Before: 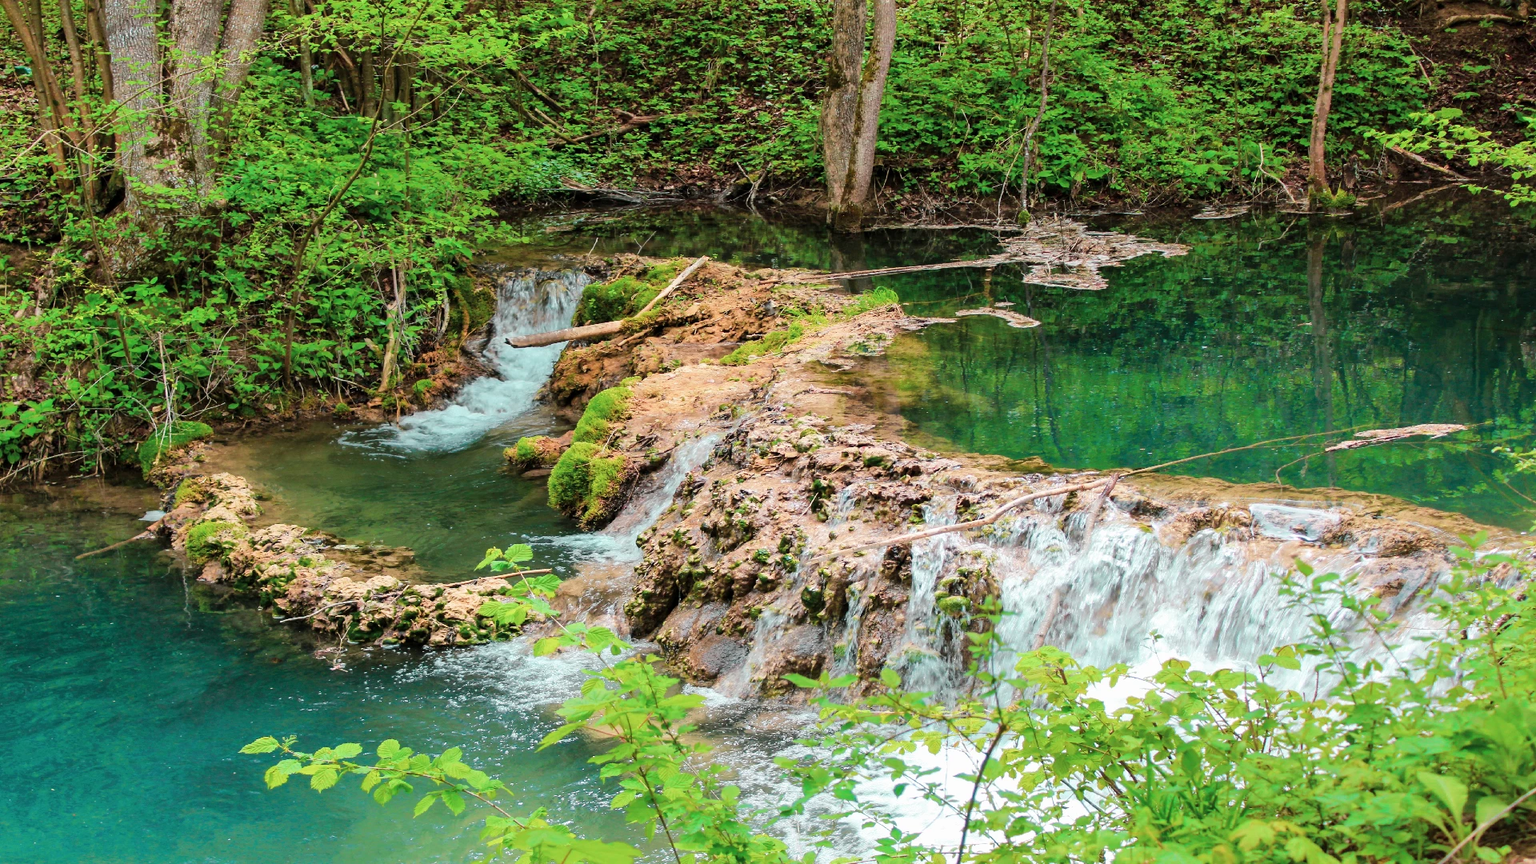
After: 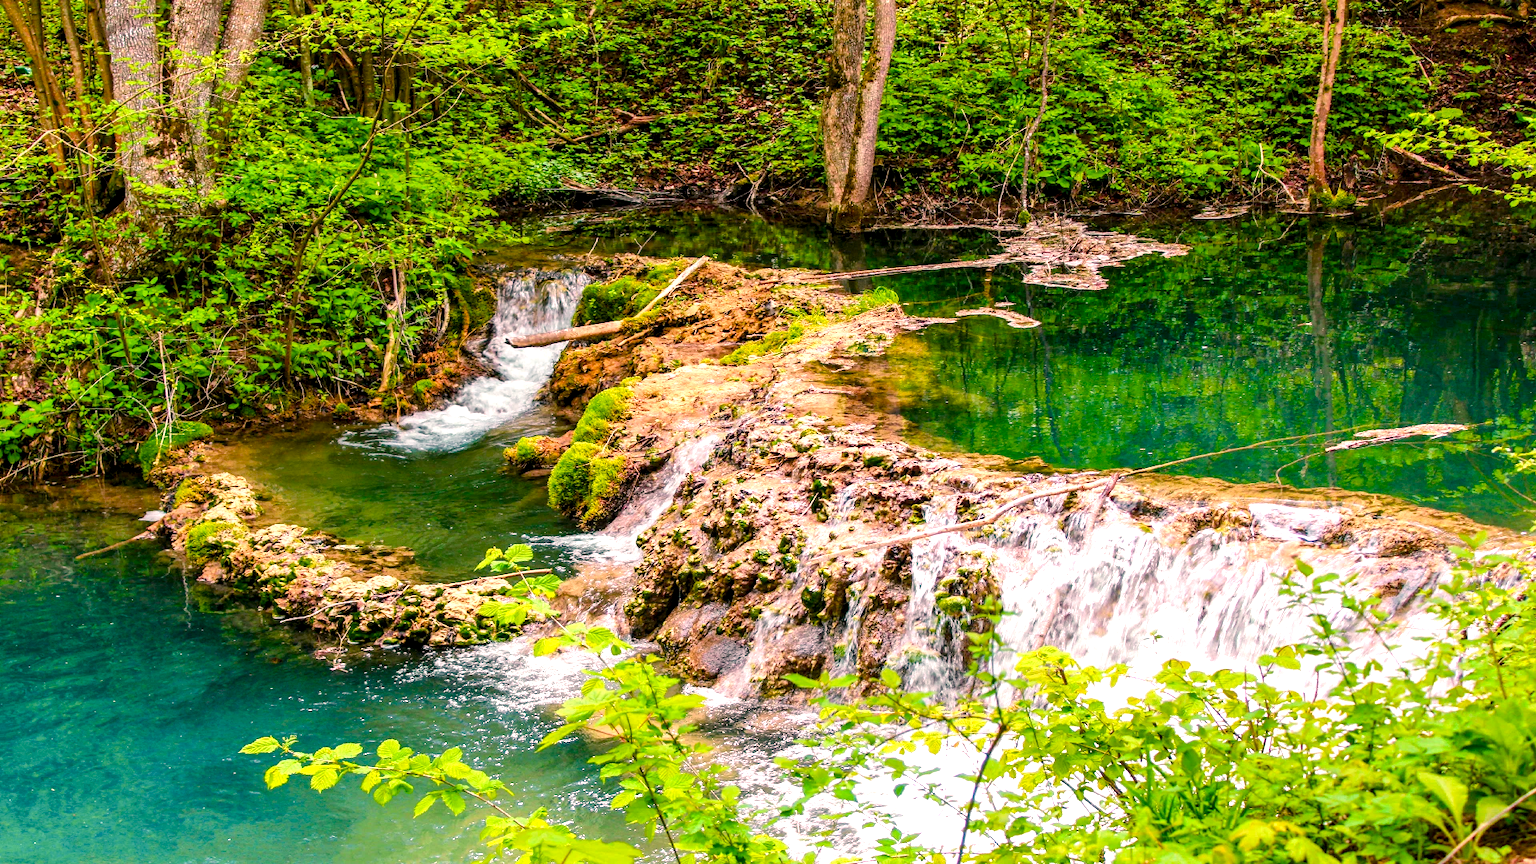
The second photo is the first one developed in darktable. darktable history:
color balance rgb: linear chroma grading › shadows -2.2%, linear chroma grading › highlights -15%, linear chroma grading › global chroma -10%, linear chroma grading › mid-tones -10%, perceptual saturation grading › global saturation 45%, perceptual saturation grading › highlights -50%, perceptual saturation grading › shadows 30%, perceptual brilliance grading › global brilliance 18%, global vibrance 45%
tone equalizer: on, module defaults
white balance: red 0.924, blue 1.095
local contrast: highlights 40%, shadows 60%, detail 136%, midtone range 0.514
color correction: highlights a* 21.88, highlights b* 22.25
exposure: exposure -0.116 EV, compensate exposure bias true, compensate highlight preservation false
